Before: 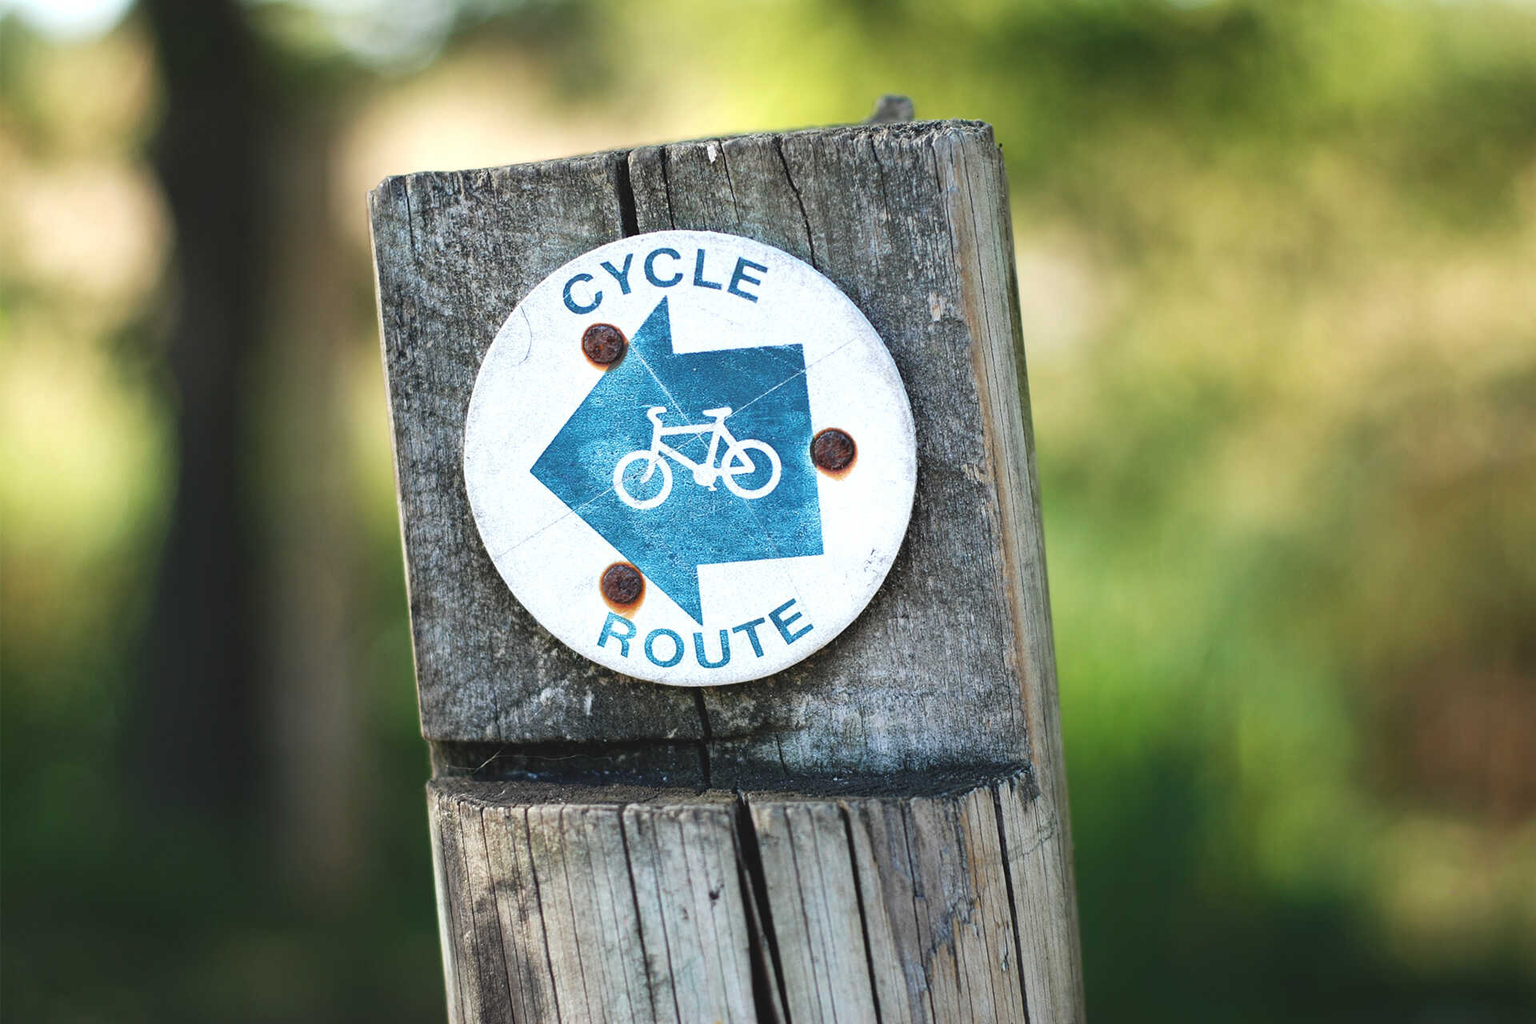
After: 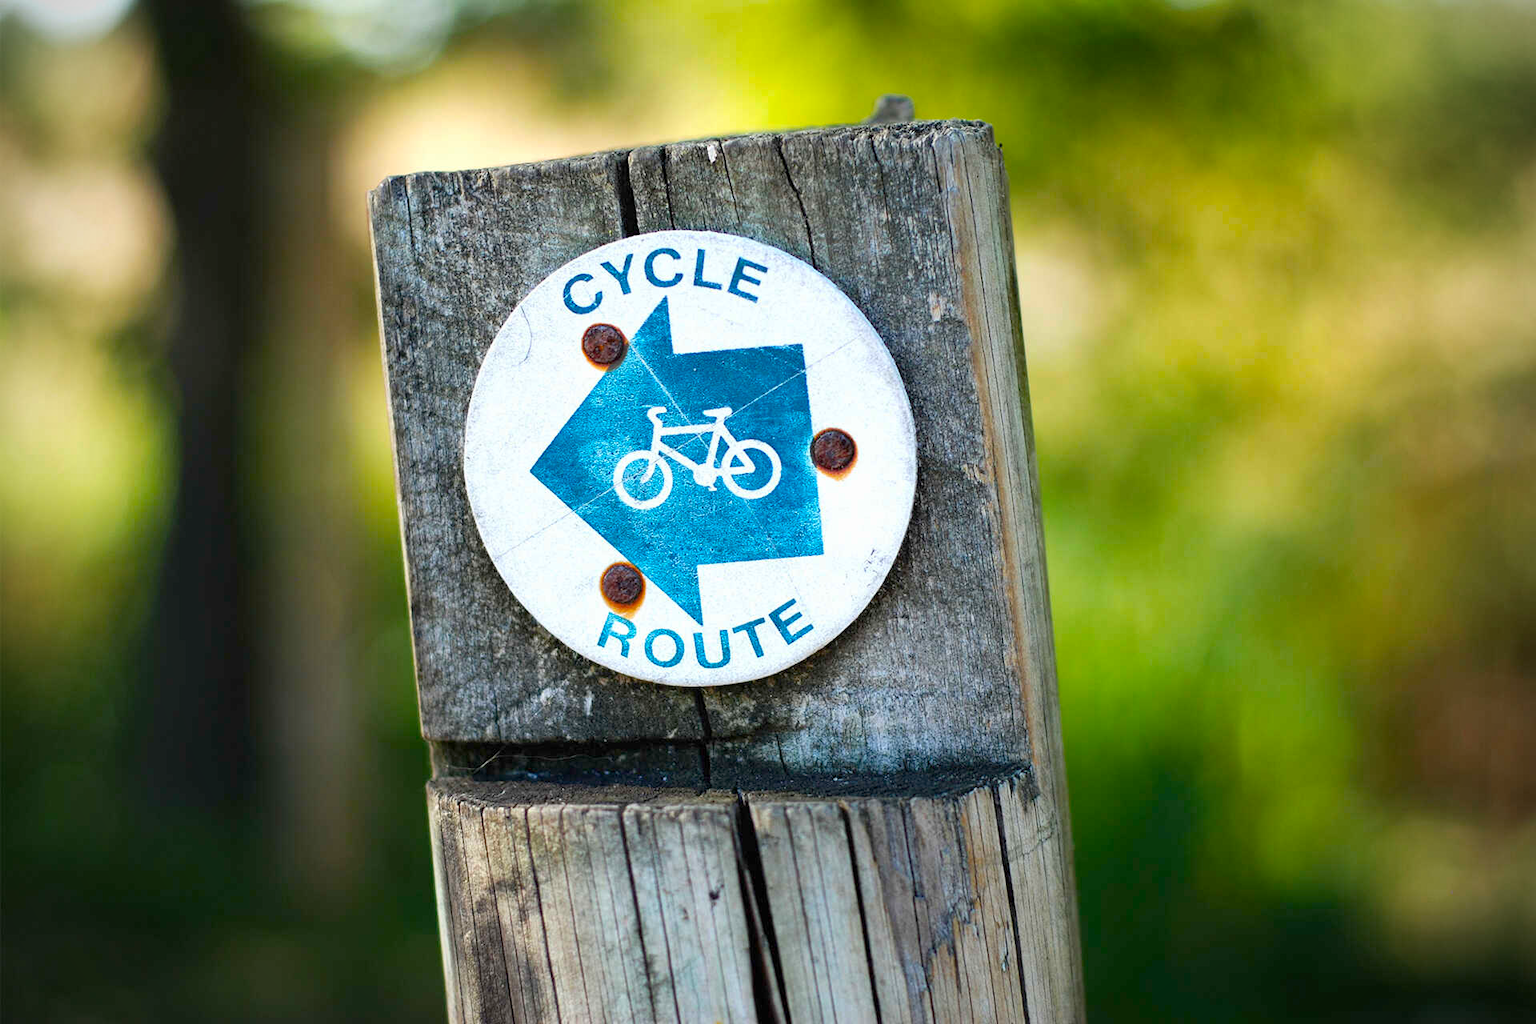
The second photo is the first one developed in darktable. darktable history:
vignetting: on, module defaults
color balance rgb: global offset › luminance -0.844%, perceptual saturation grading › global saturation 29.512%, global vibrance 20%
